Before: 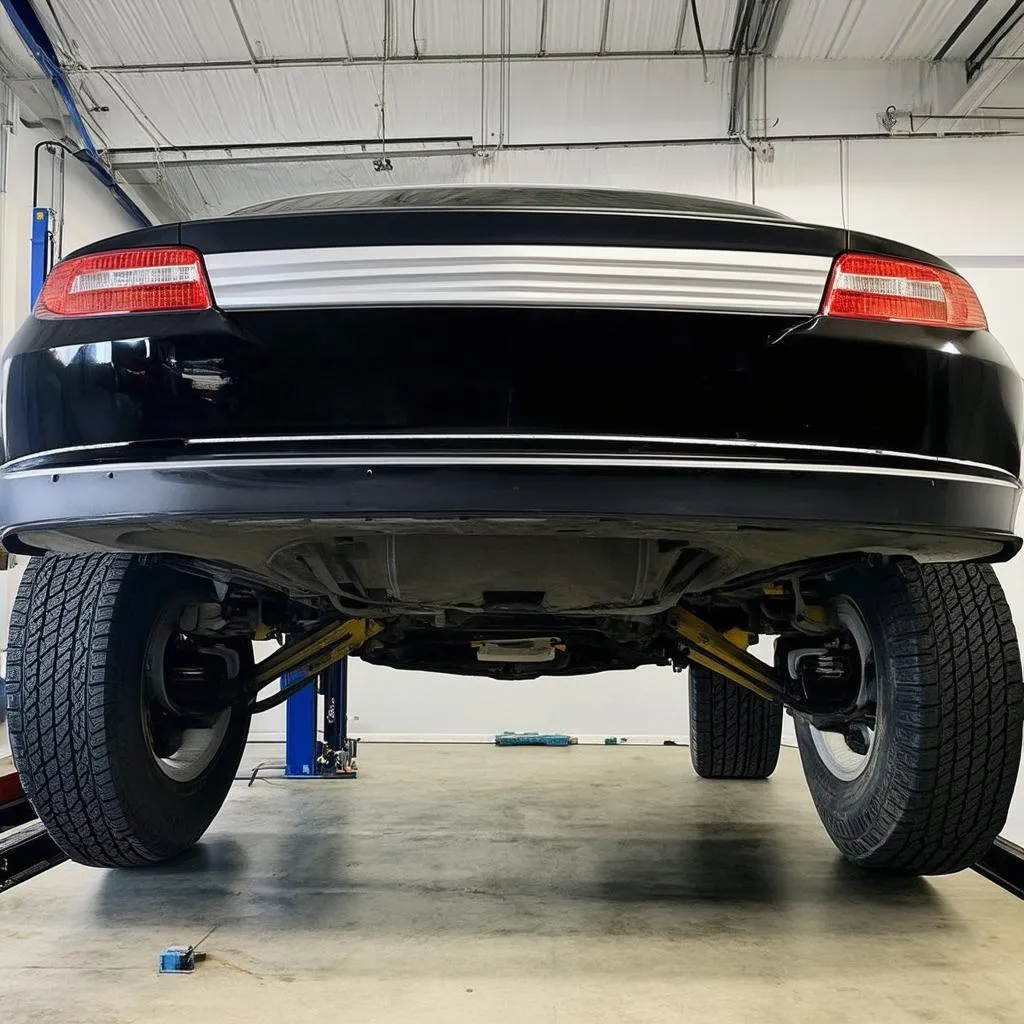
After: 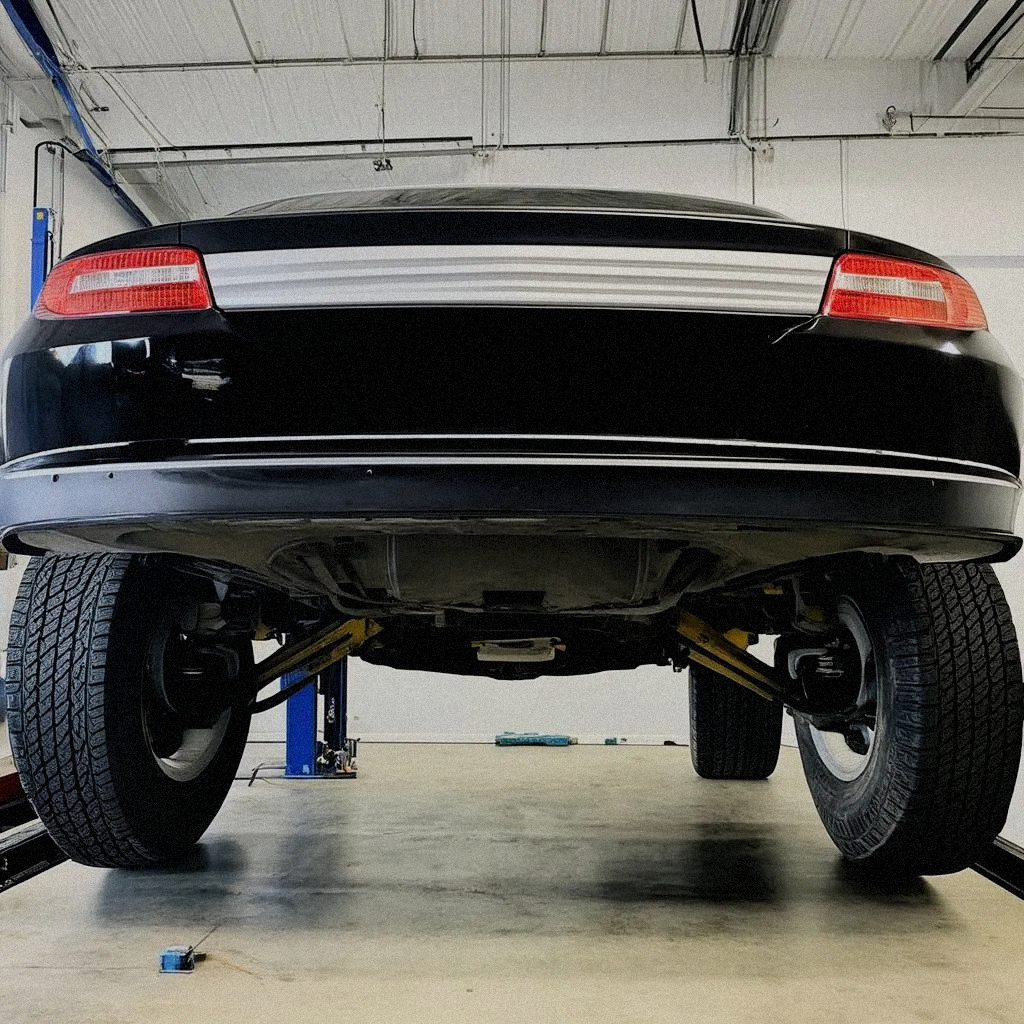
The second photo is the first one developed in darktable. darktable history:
filmic rgb: black relative exposure -7.65 EV, white relative exposure 4.56 EV, hardness 3.61, color science v6 (2022)
grain: mid-tones bias 0%
